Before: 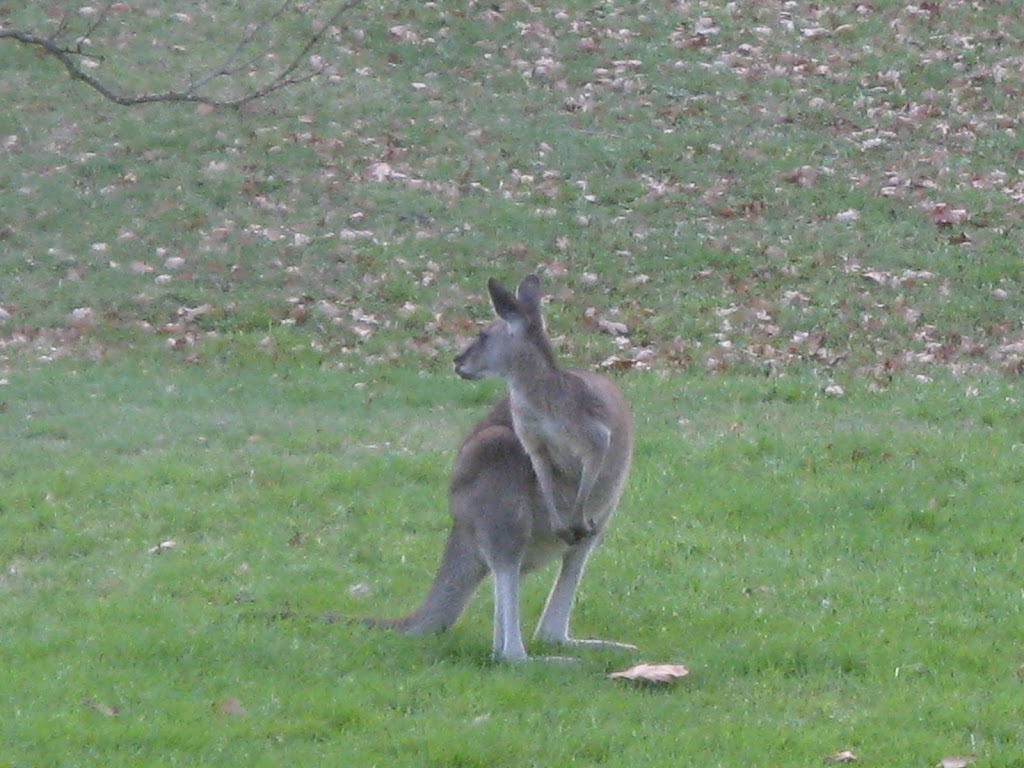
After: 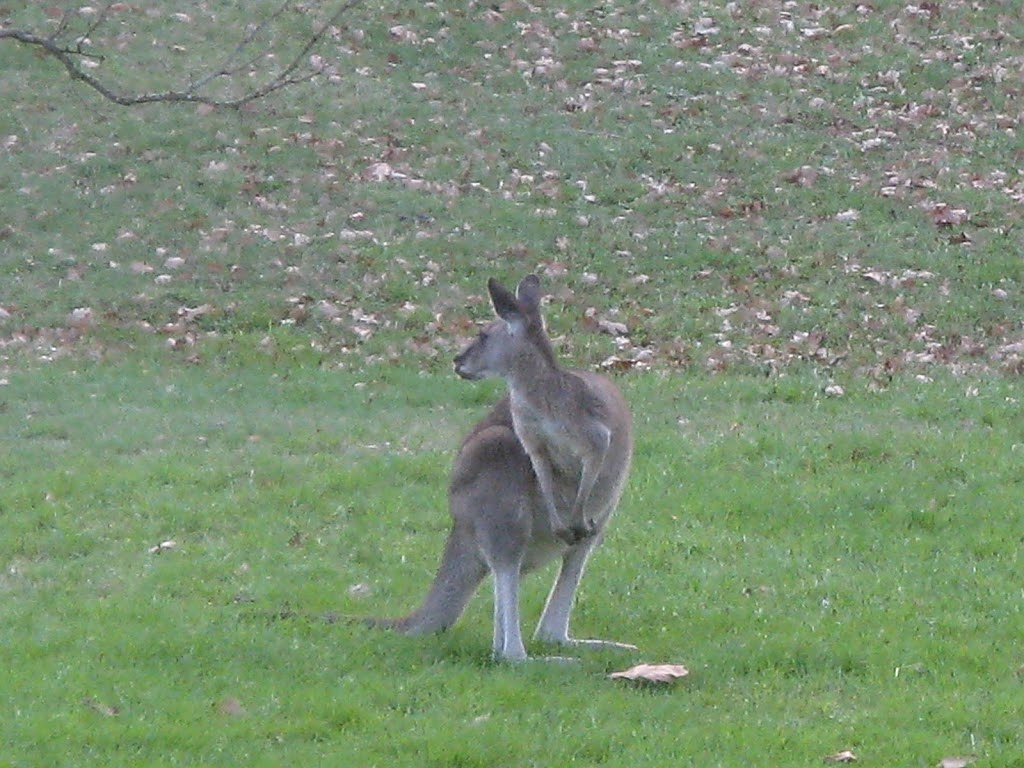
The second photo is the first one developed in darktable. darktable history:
sharpen: on, module defaults
color balance rgb: perceptual saturation grading › global saturation 0.82%
